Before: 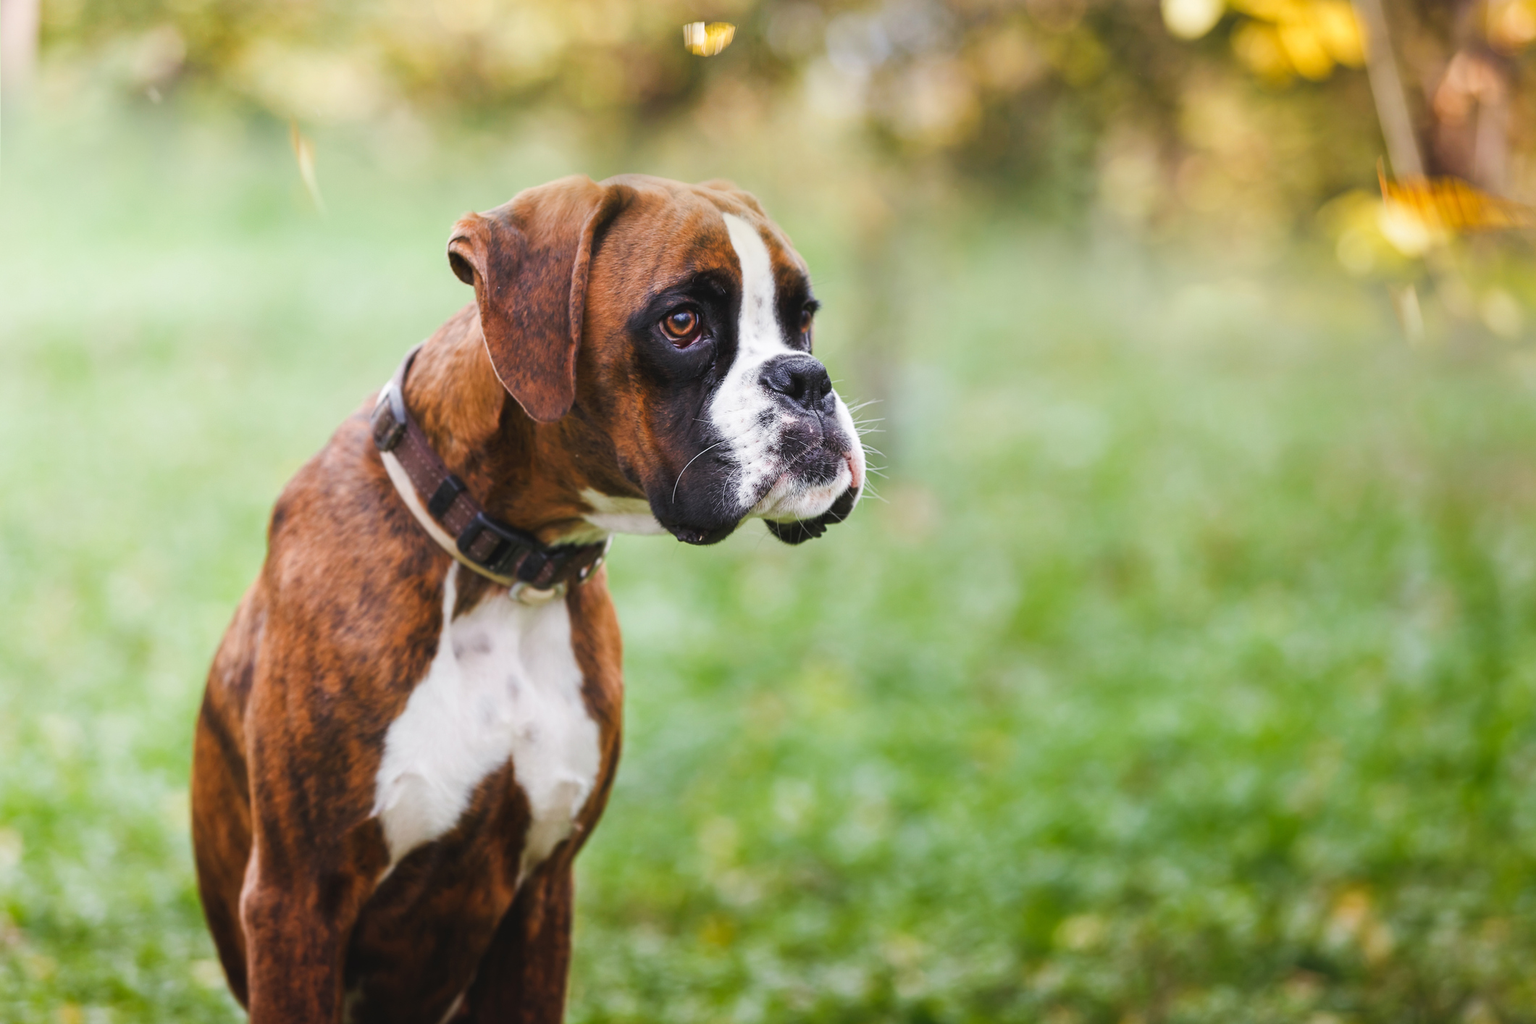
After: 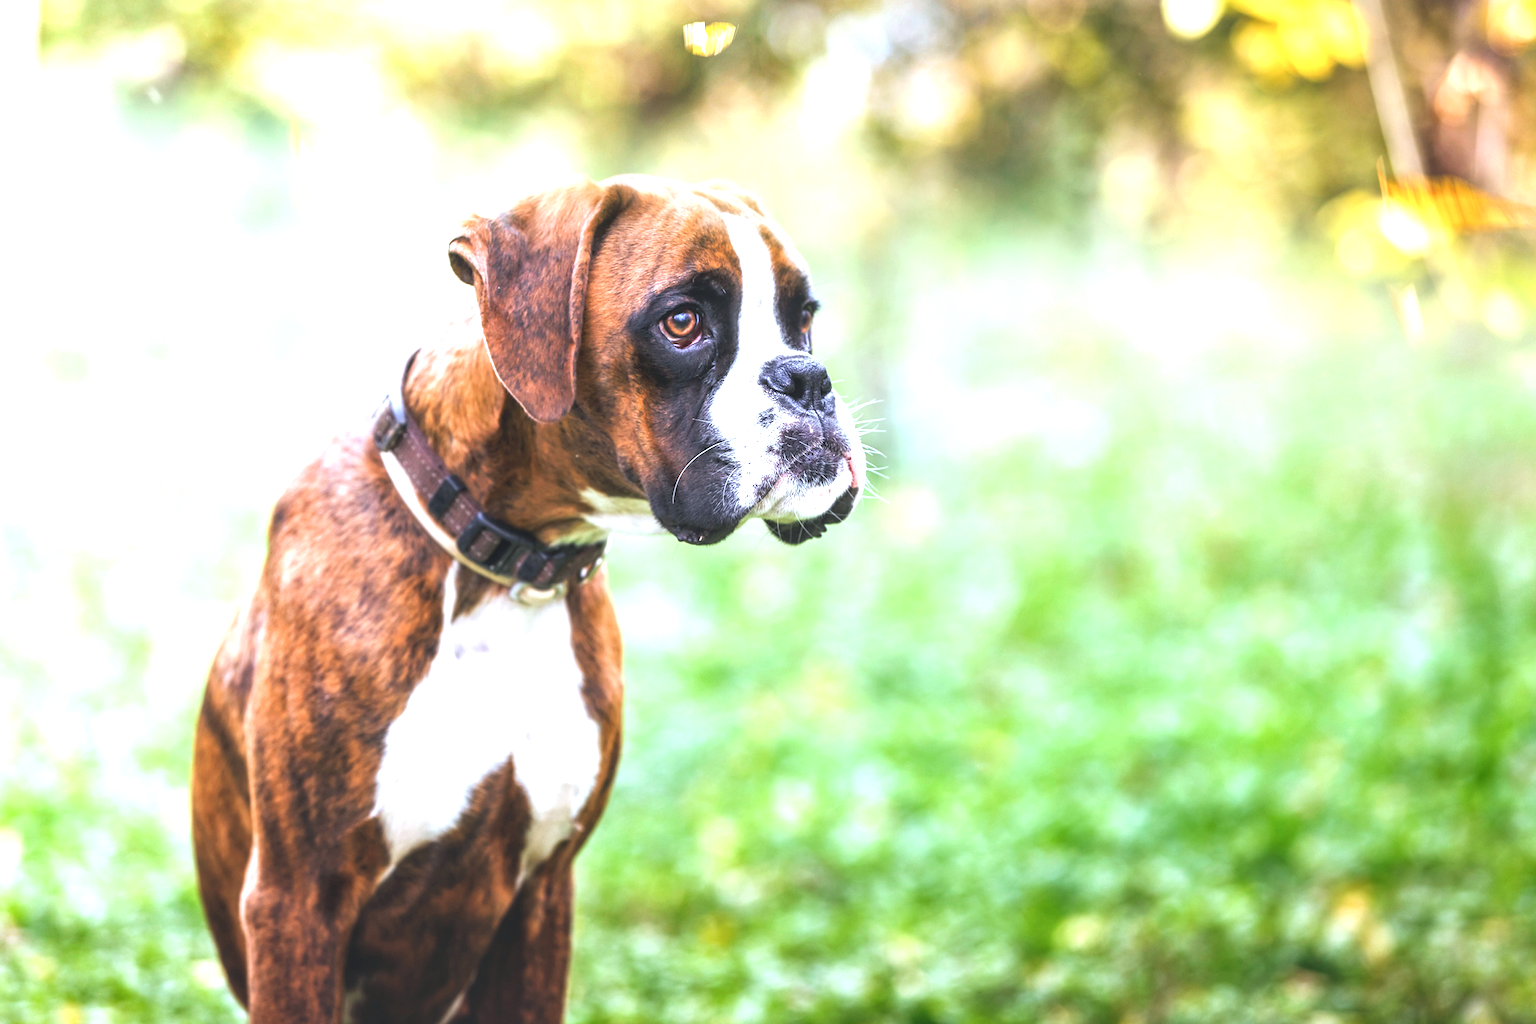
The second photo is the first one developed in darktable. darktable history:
color calibration: x 0.37, y 0.382, temperature 4319.21 K
exposure: black level correction 0, exposure 1.2 EV, compensate highlight preservation false
local contrast: on, module defaults
